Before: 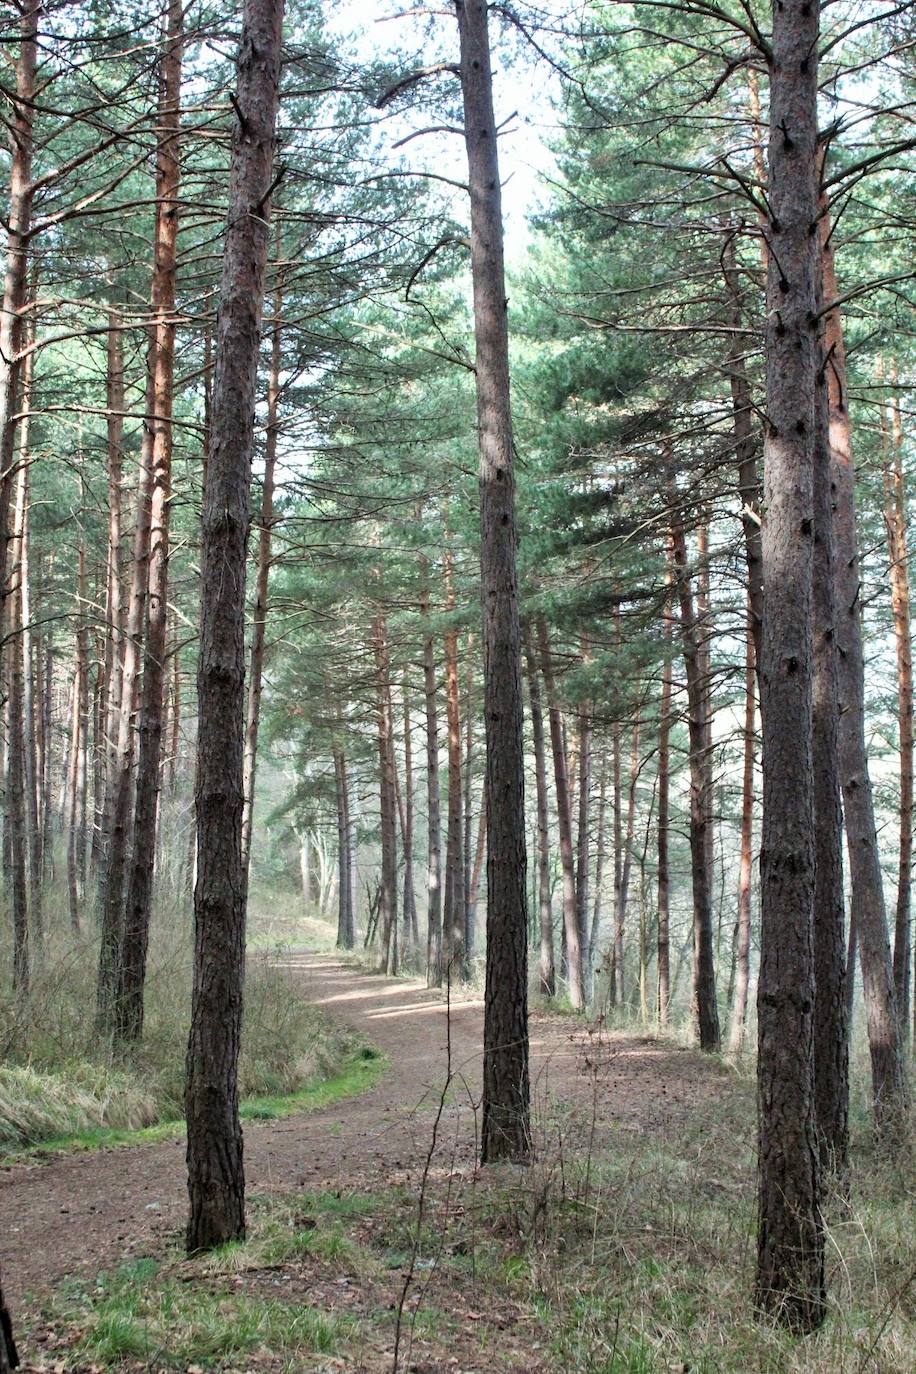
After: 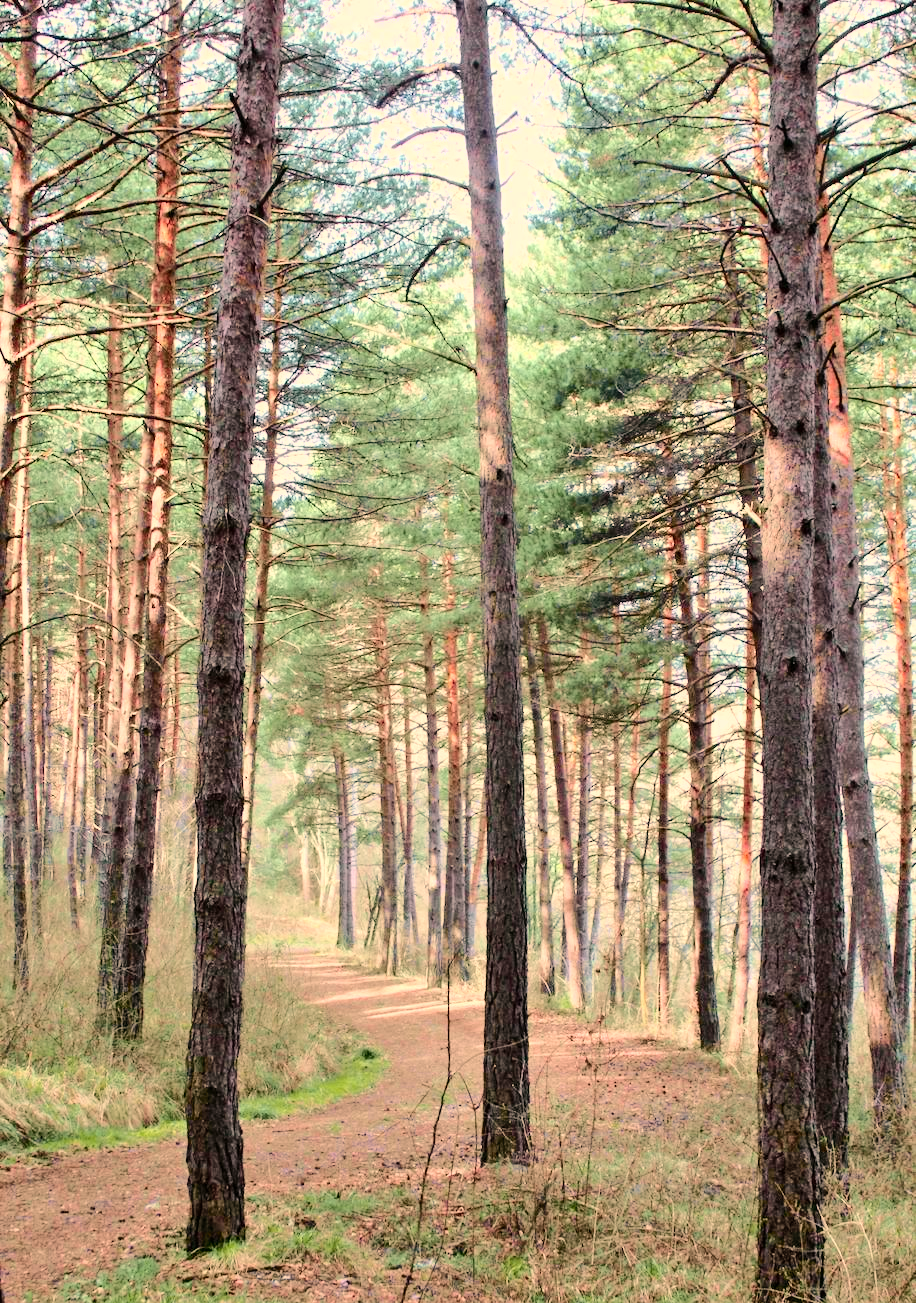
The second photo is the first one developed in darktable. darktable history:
crop and rotate: top 0%, bottom 5.097%
white balance: red 1.127, blue 0.943
tone curve: curves: ch0 [(0, 0) (0.131, 0.135) (0.288, 0.372) (0.451, 0.608) (0.612, 0.739) (0.736, 0.832) (1, 1)]; ch1 [(0, 0) (0.392, 0.398) (0.487, 0.471) (0.496, 0.493) (0.519, 0.531) (0.557, 0.591) (0.581, 0.639) (0.622, 0.711) (1, 1)]; ch2 [(0, 0) (0.388, 0.344) (0.438, 0.425) (0.476, 0.482) (0.502, 0.508) (0.524, 0.531) (0.538, 0.58) (0.58, 0.621) (0.613, 0.679) (0.655, 0.738) (1, 1)], color space Lab, independent channels, preserve colors none
